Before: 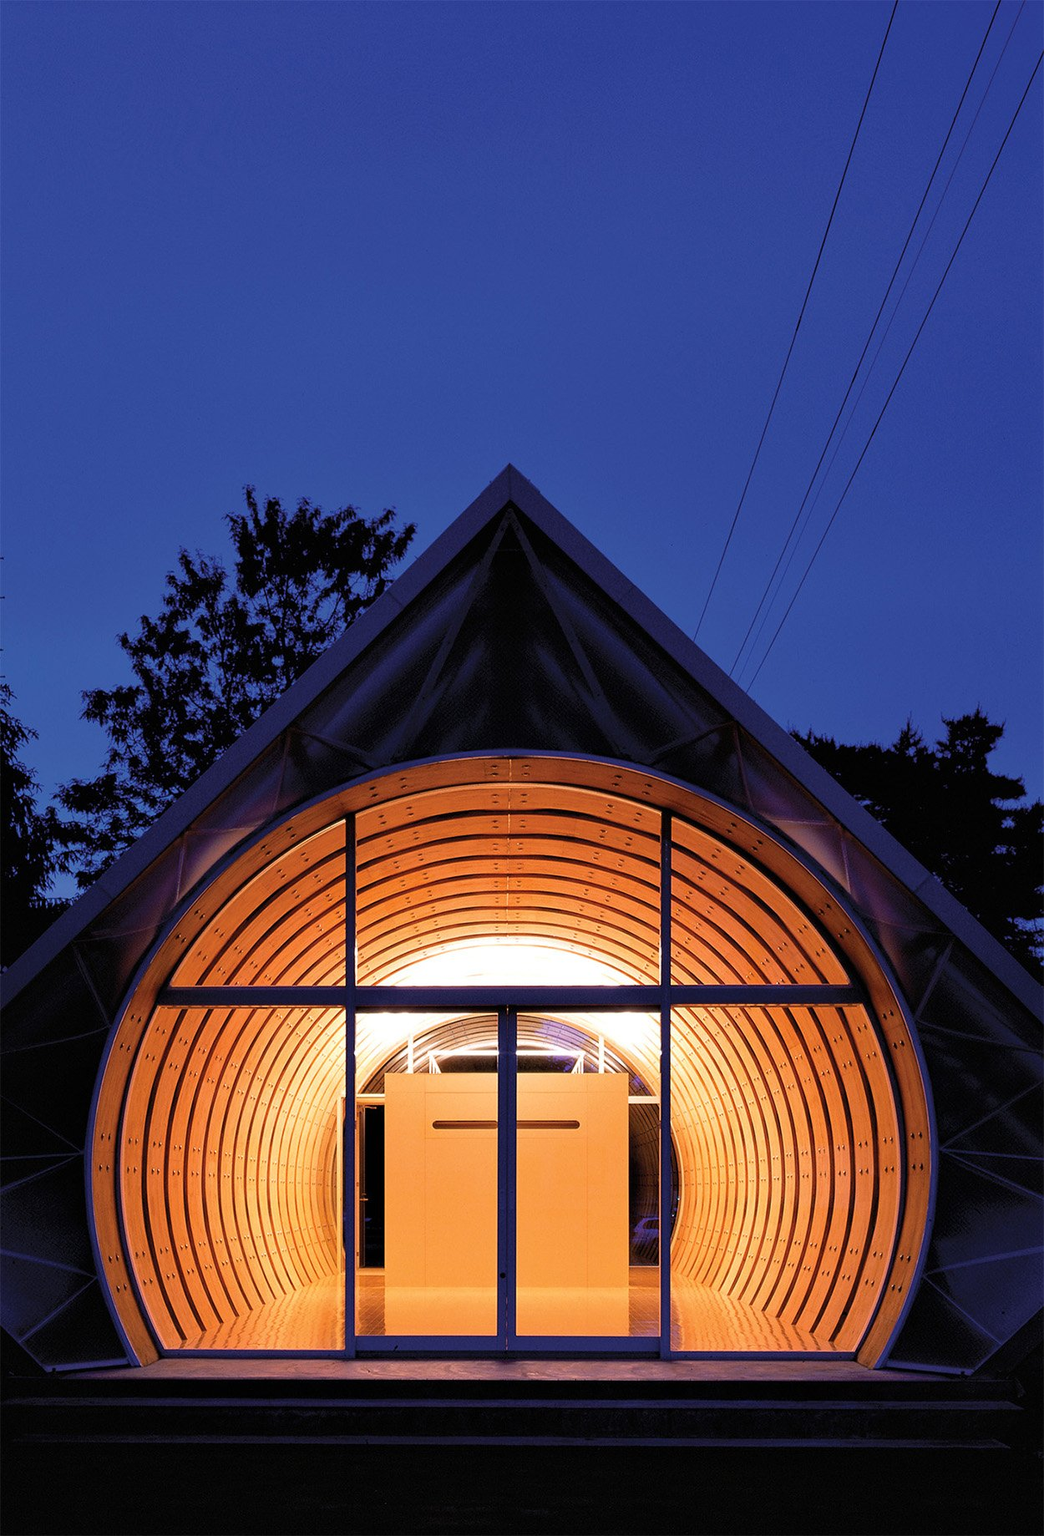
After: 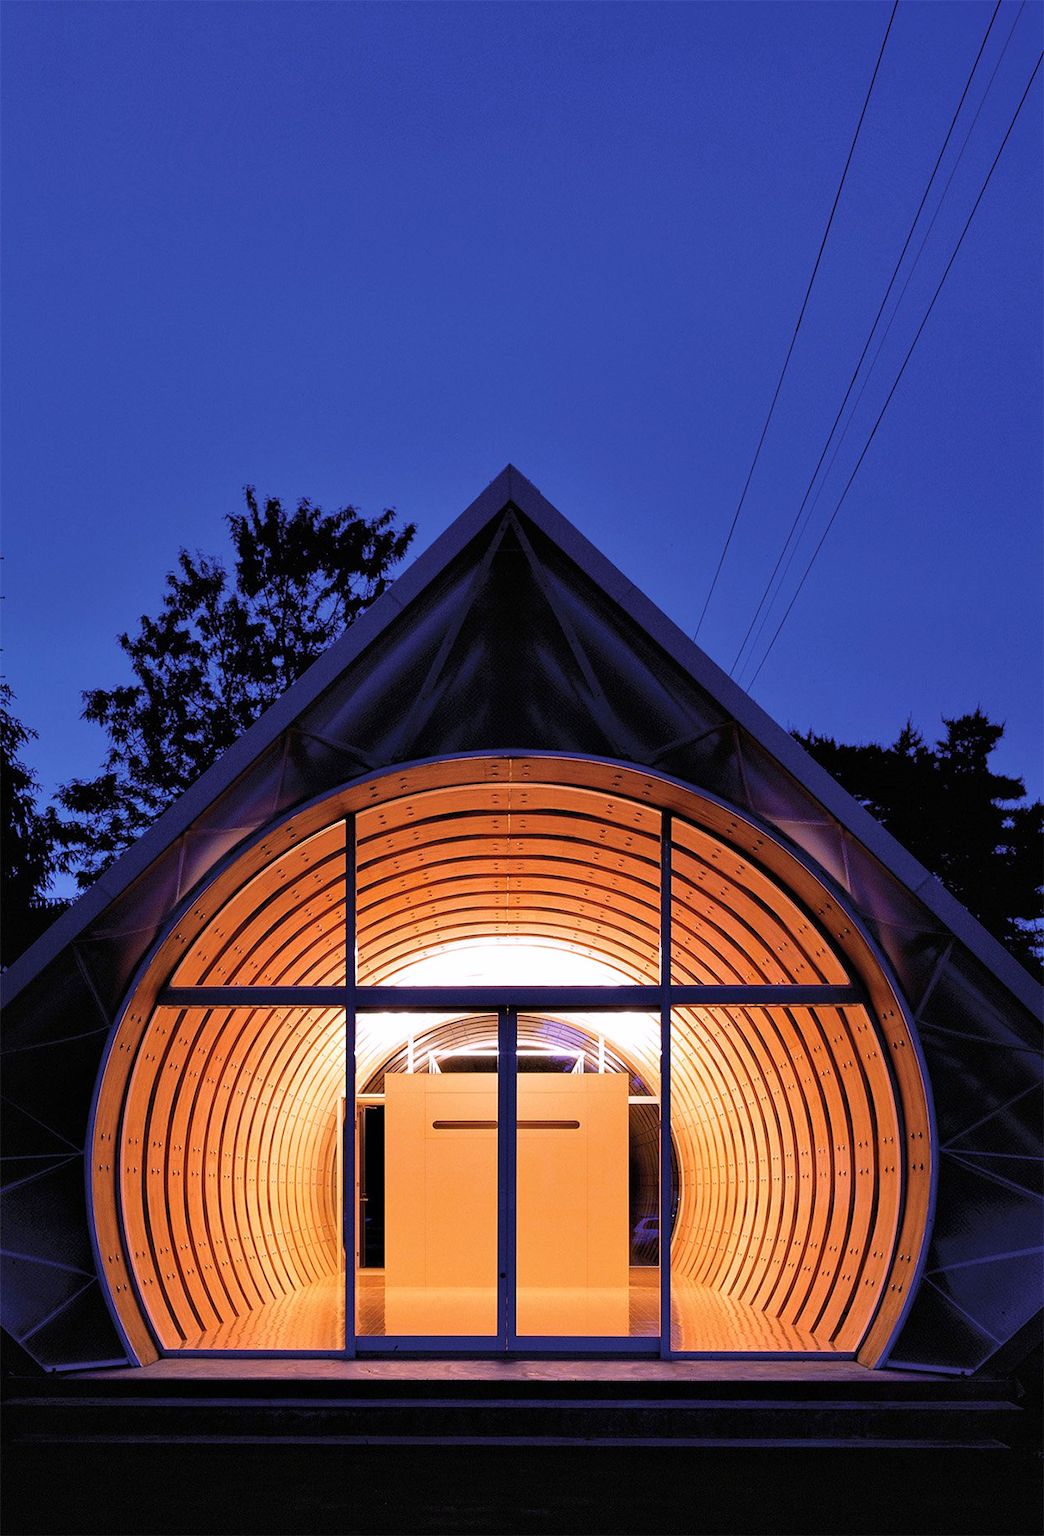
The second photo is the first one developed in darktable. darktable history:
shadows and highlights: shadows 29.61, highlights -30.47, low approximation 0.01, soften with gaussian
white balance: red 1.004, blue 1.096
